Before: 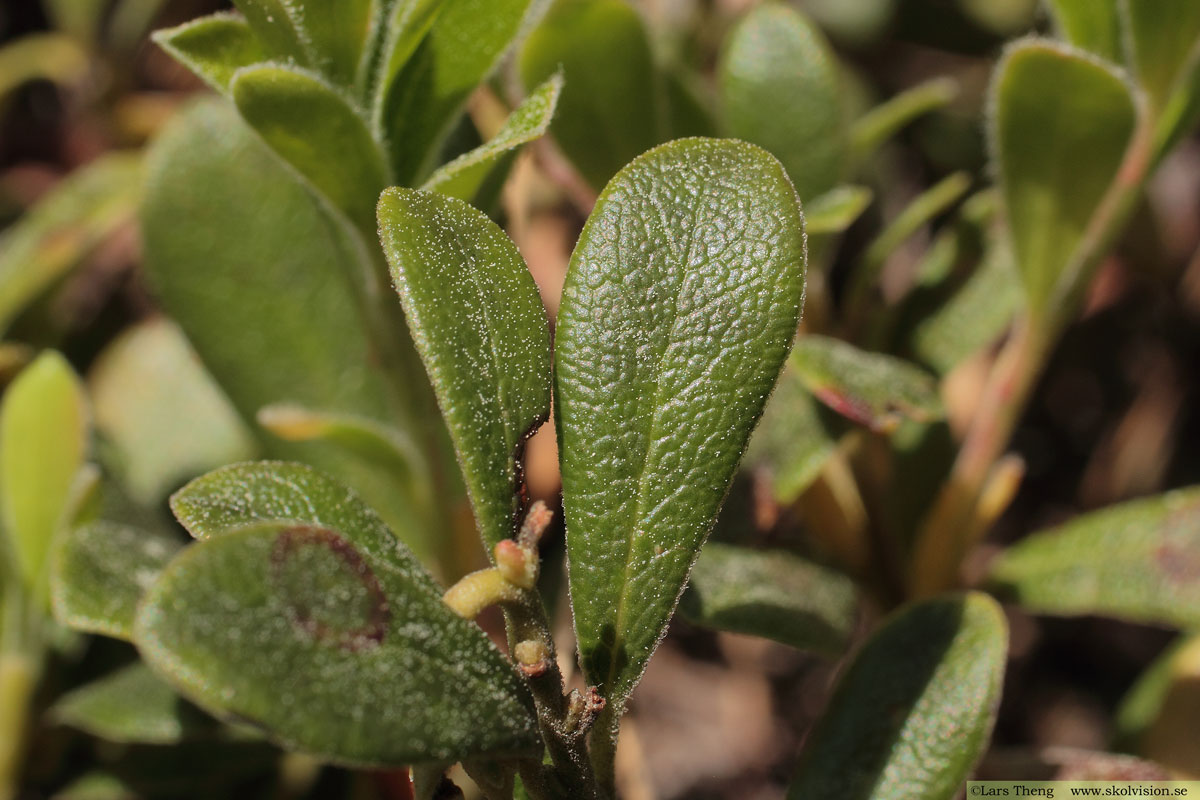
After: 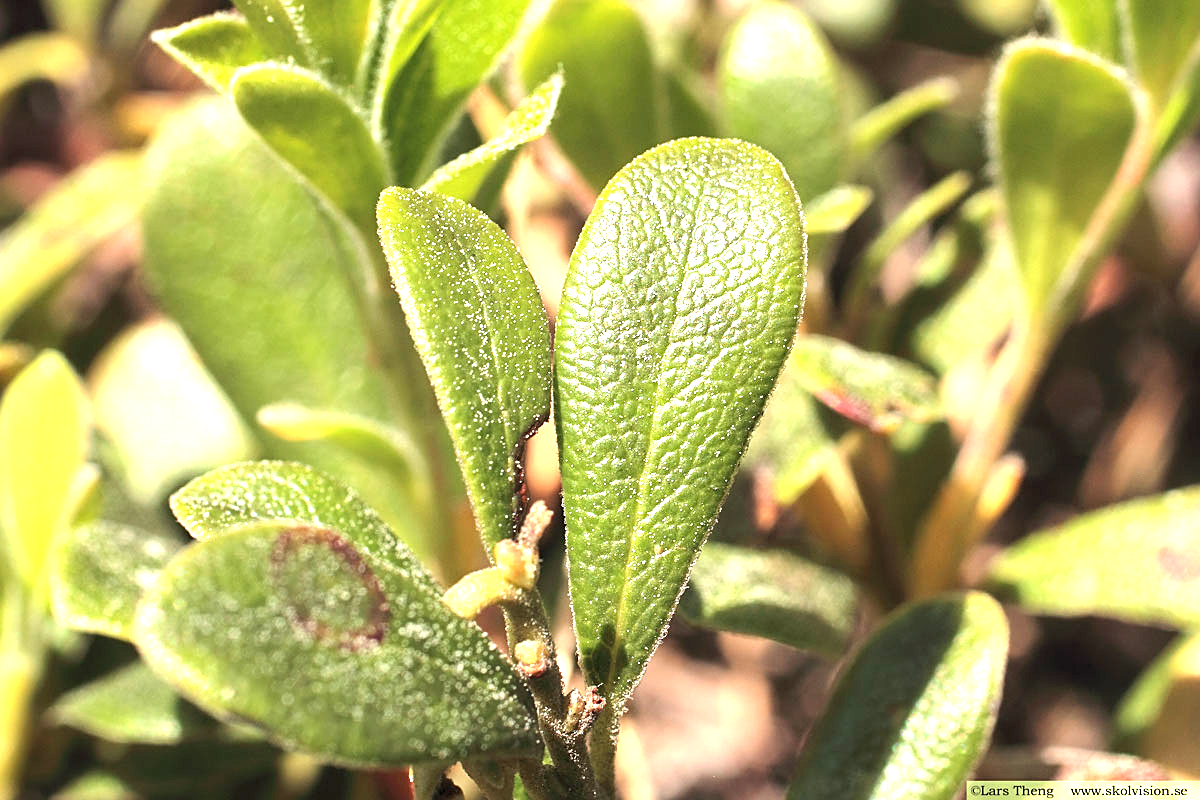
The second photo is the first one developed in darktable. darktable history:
exposure: exposure 2.003 EV, compensate highlight preservation false
sharpen: on, module defaults
